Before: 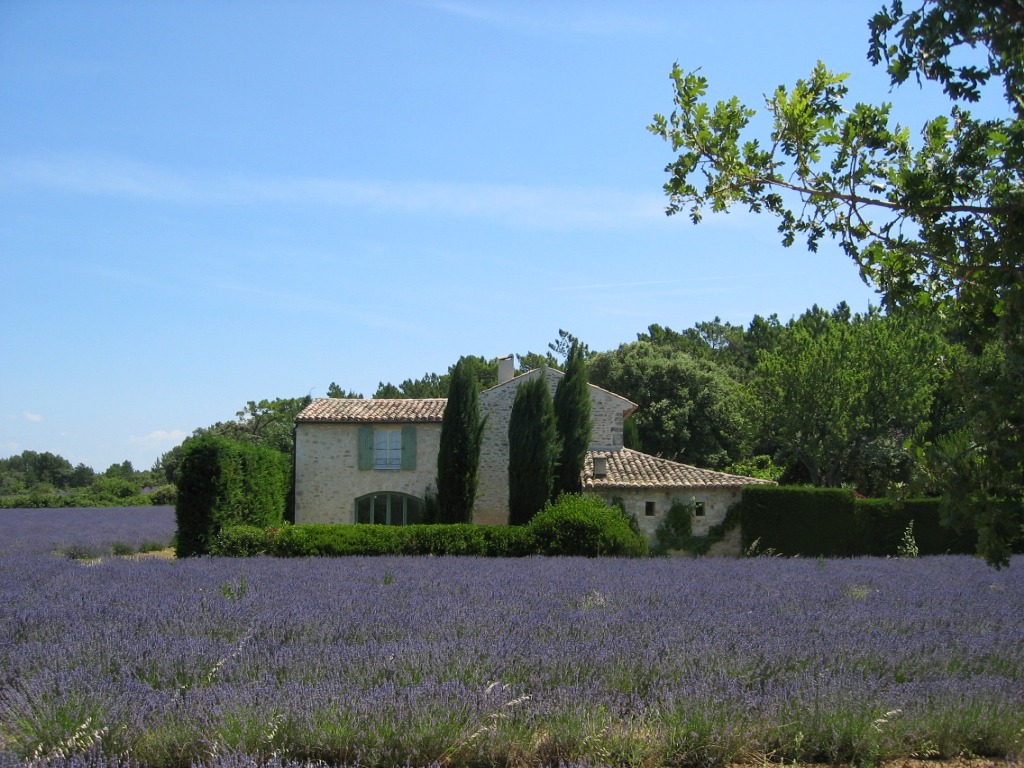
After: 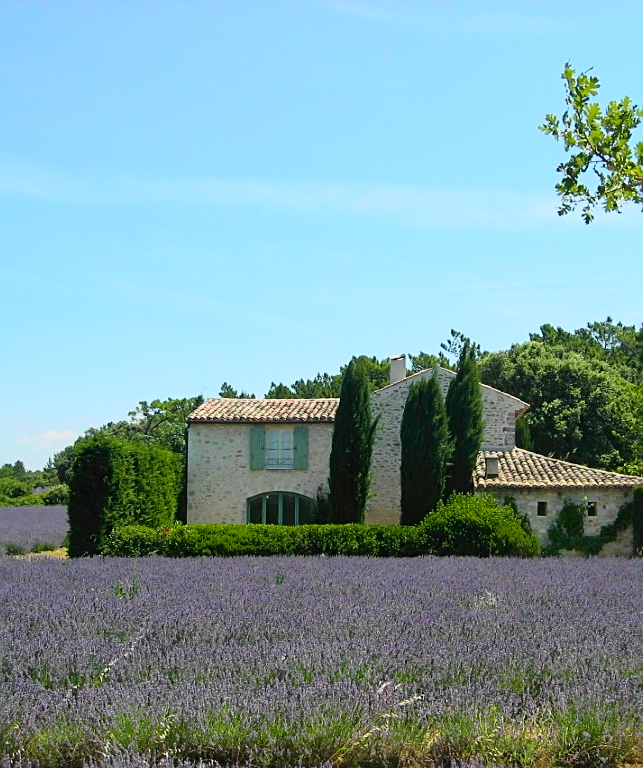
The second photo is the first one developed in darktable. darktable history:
tone curve: curves: ch0 [(0, 0.012) (0.144, 0.137) (0.326, 0.386) (0.489, 0.573) (0.656, 0.763) (0.849, 0.902) (1, 0.974)]; ch1 [(0, 0) (0.366, 0.367) (0.475, 0.453) (0.494, 0.493) (0.504, 0.497) (0.544, 0.579) (0.562, 0.619) (0.622, 0.694) (1, 1)]; ch2 [(0, 0) (0.333, 0.346) (0.375, 0.375) (0.424, 0.43) (0.476, 0.492) (0.502, 0.503) (0.533, 0.541) (0.572, 0.615) (0.605, 0.656) (0.641, 0.709) (1, 1)], color space Lab, independent channels, preserve colors none
crop: left 10.644%, right 26.528%
base curve: preserve colors none
sharpen: on, module defaults
